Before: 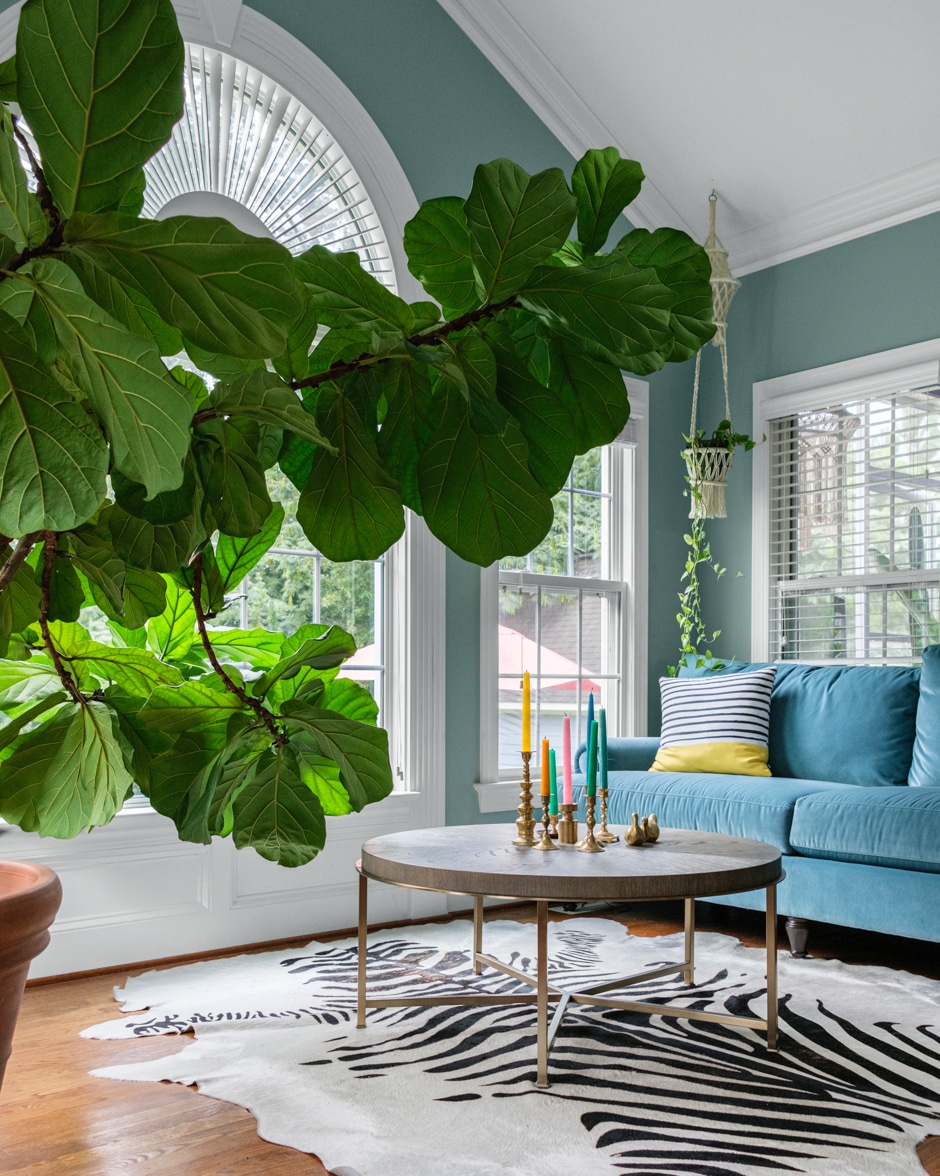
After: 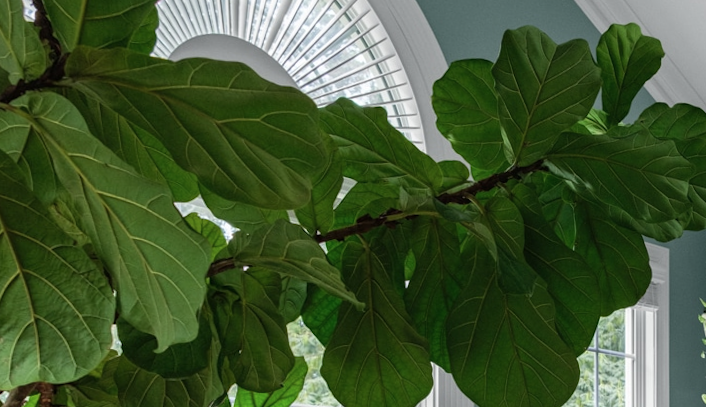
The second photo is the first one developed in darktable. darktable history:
contrast brightness saturation: saturation -0.1
rotate and perspective: rotation -0.013°, lens shift (vertical) -0.027, lens shift (horizontal) 0.178, crop left 0.016, crop right 0.989, crop top 0.082, crop bottom 0.918
crop: left 0.579%, top 7.627%, right 23.167%, bottom 54.275%
